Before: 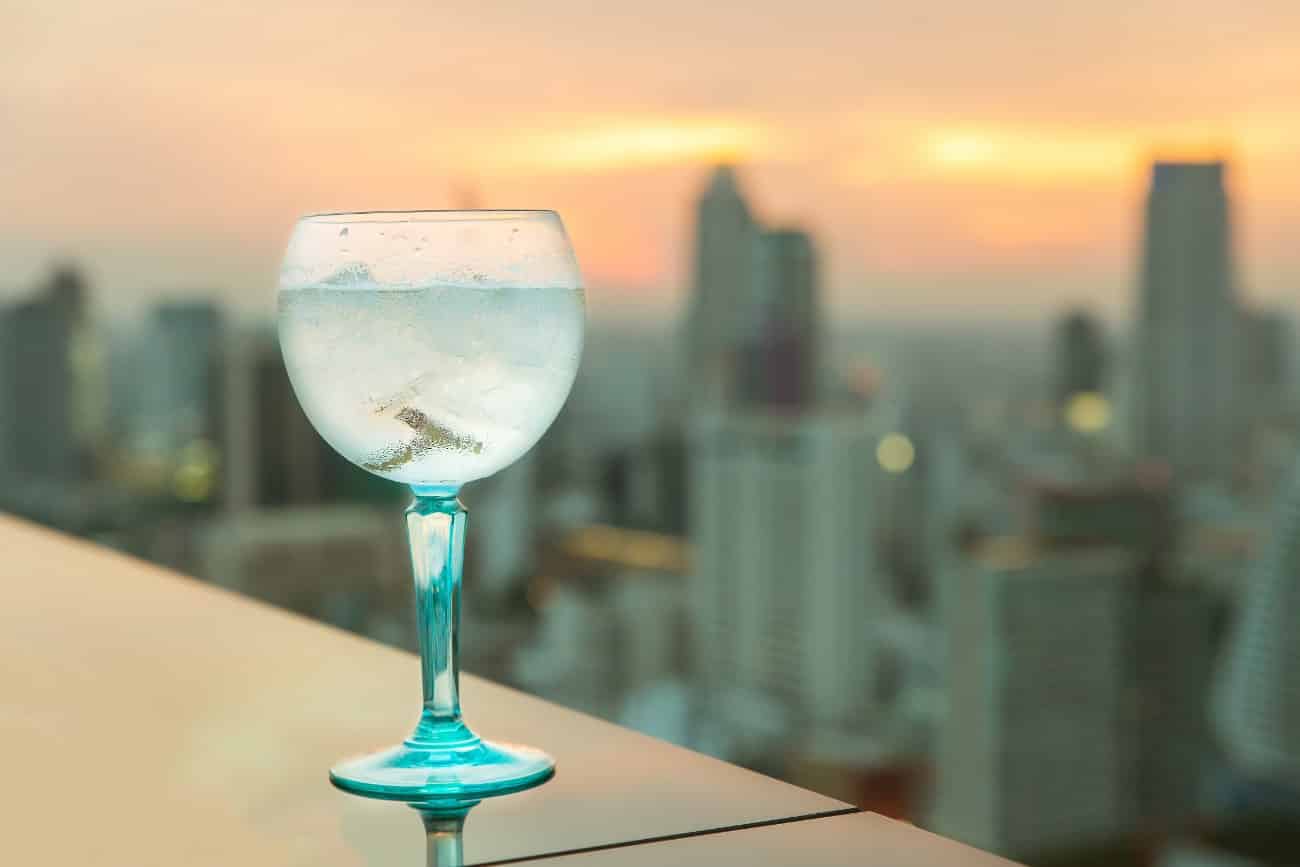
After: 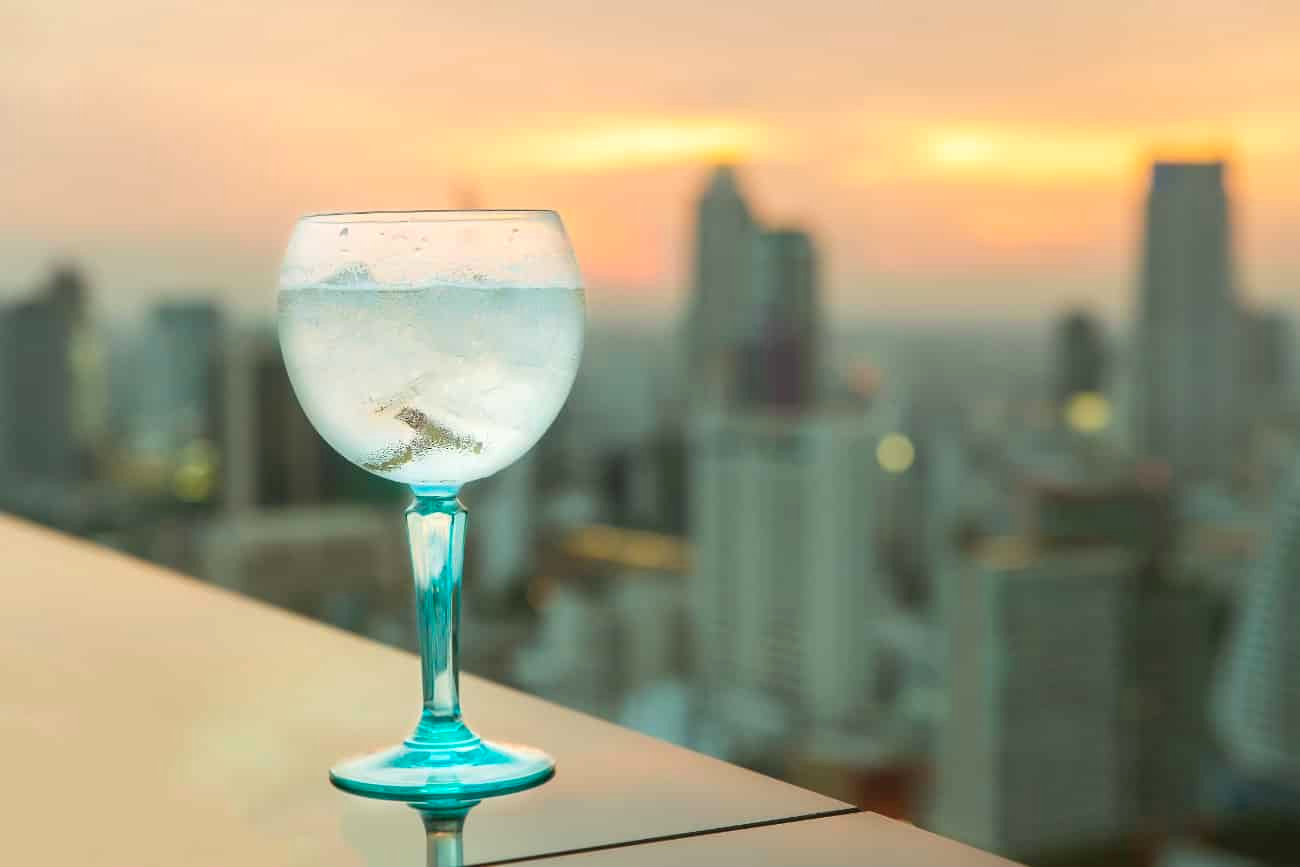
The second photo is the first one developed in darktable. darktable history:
exposure: exposure 0.028 EV, compensate highlight preservation false
color balance rgb: perceptual saturation grading › global saturation 0.579%, global vibrance 20%
